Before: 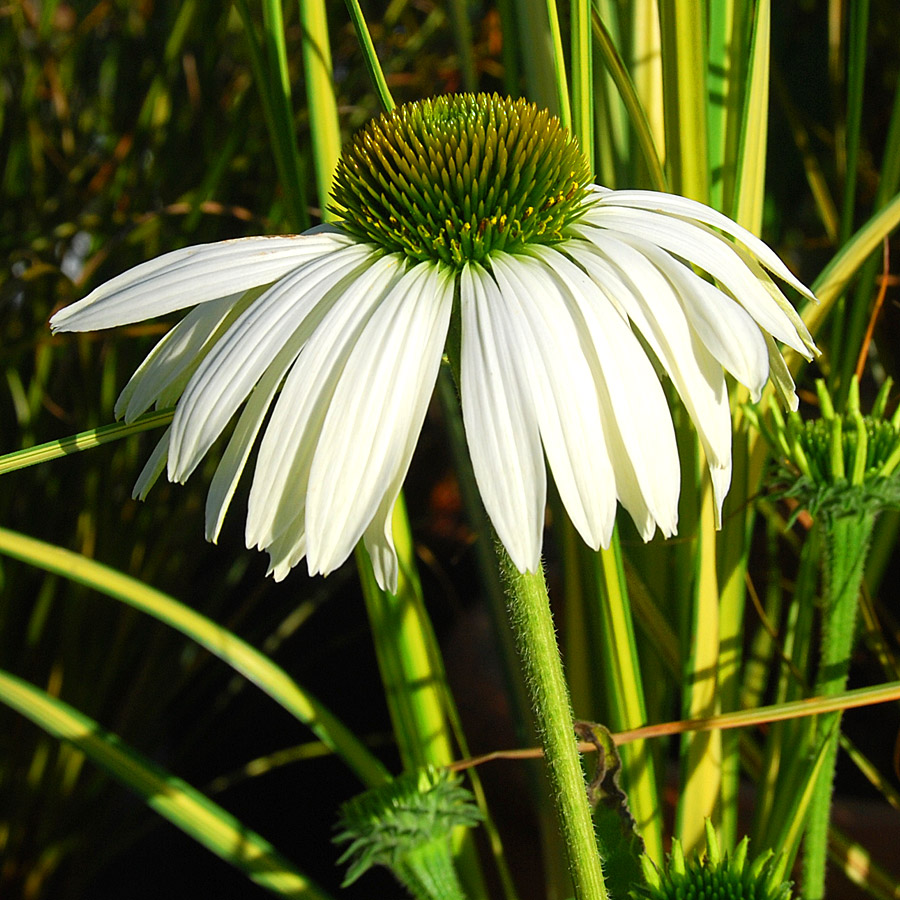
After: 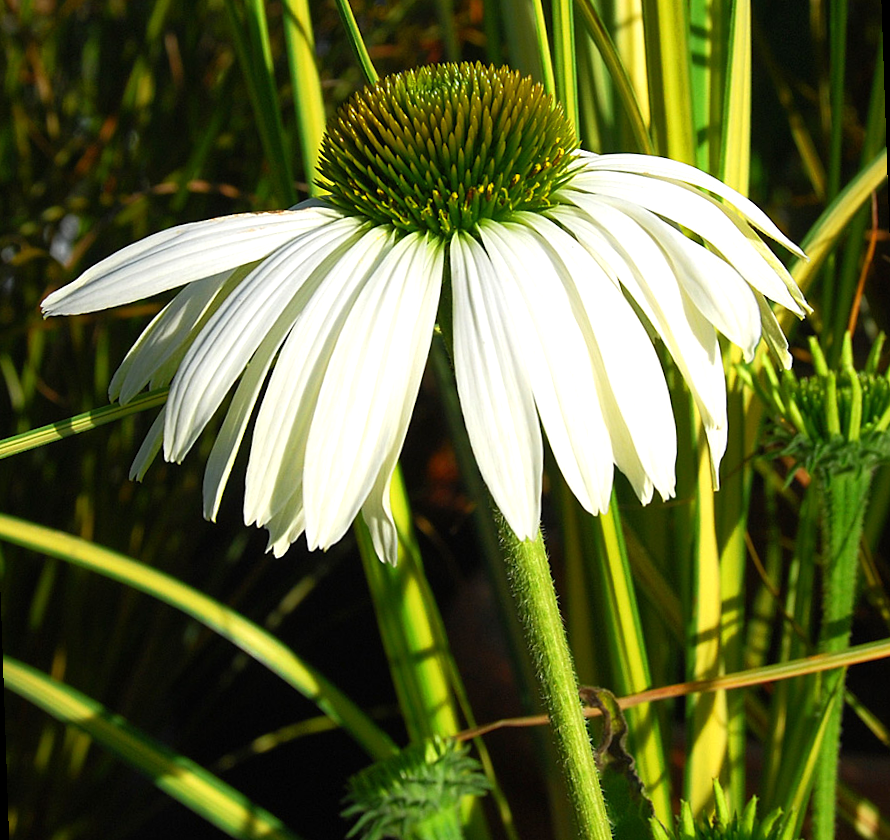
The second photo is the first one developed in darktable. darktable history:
rotate and perspective: rotation -2°, crop left 0.022, crop right 0.978, crop top 0.049, crop bottom 0.951
tone equalizer: -8 EV -0.001 EV, -7 EV 0.001 EV, -6 EV -0.002 EV, -5 EV -0.003 EV, -4 EV -0.062 EV, -3 EV -0.222 EV, -2 EV -0.267 EV, -1 EV 0.105 EV, +0 EV 0.303 EV
